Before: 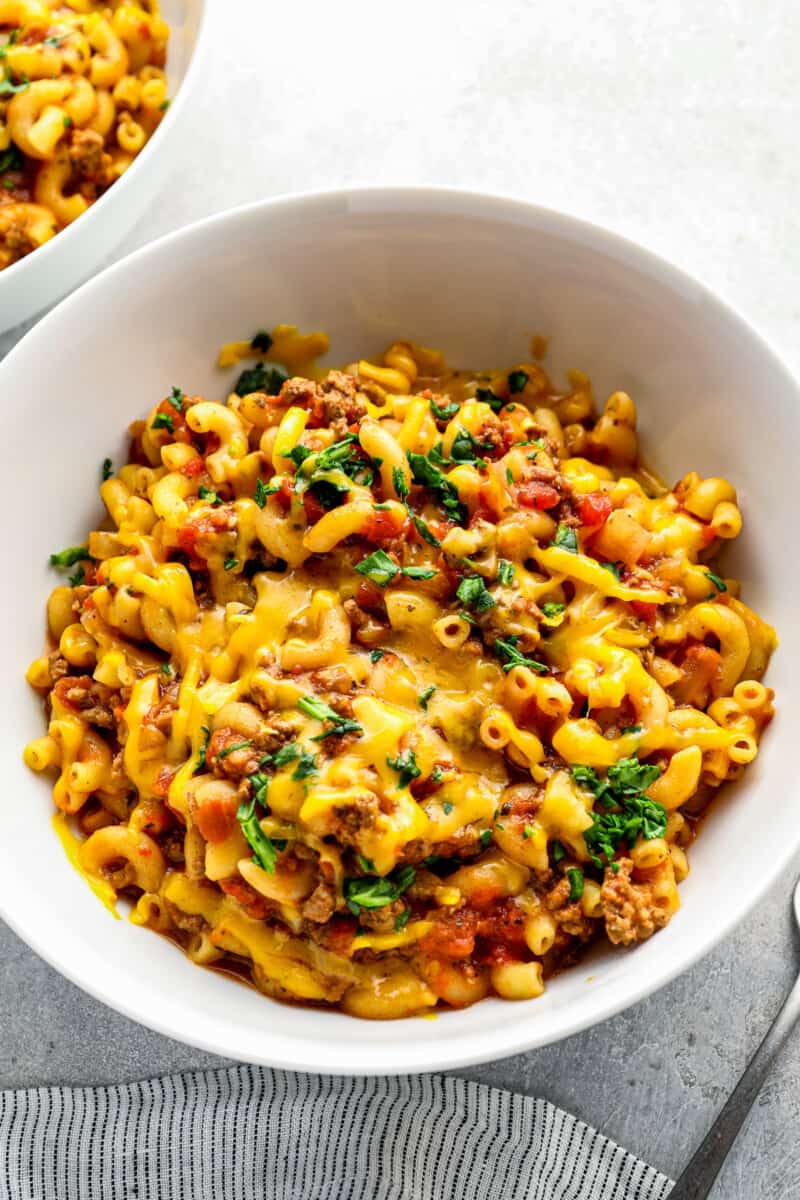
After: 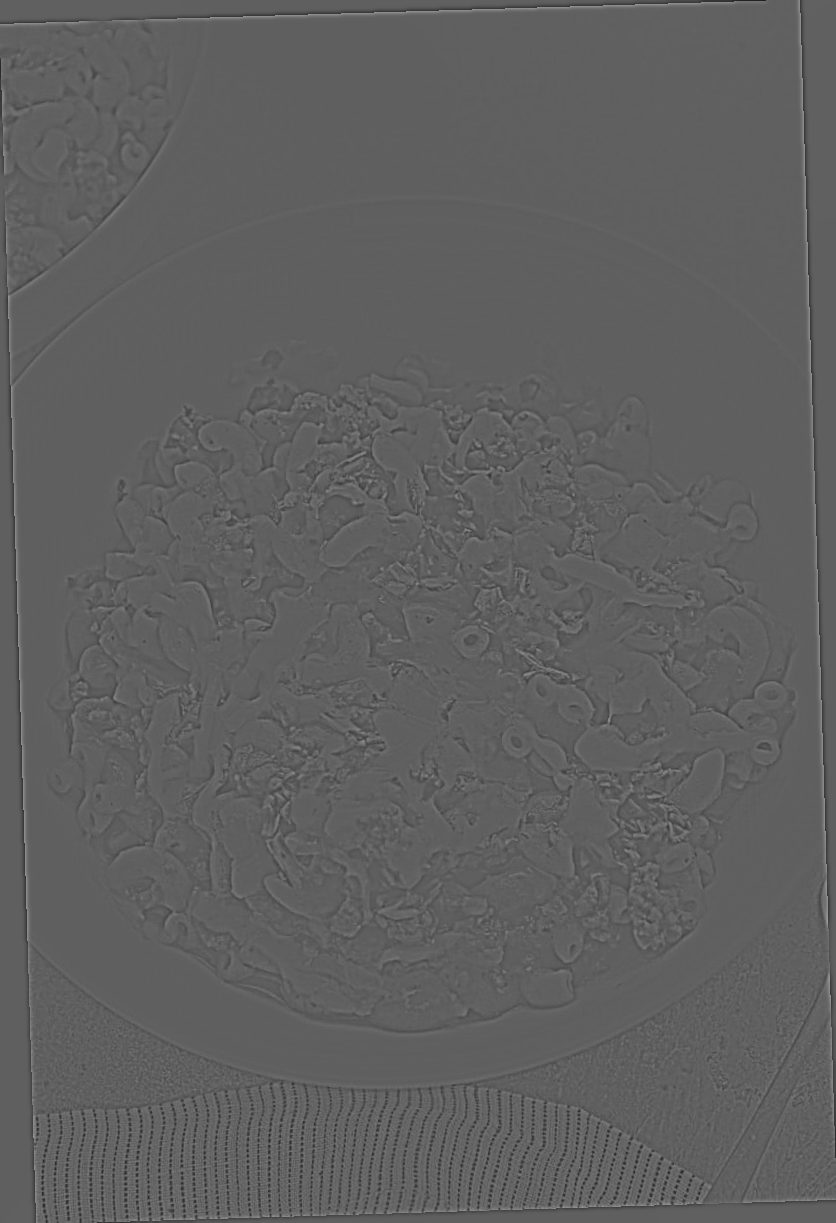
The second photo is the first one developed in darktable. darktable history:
tone equalizer: on, module defaults
contrast brightness saturation: brightness -0.2, saturation 0.08
levels: levels [0, 0.476, 0.951]
local contrast: detail 130%
shadows and highlights: shadows 29.61, highlights -30.47, low approximation 0.01, soften with gaussian
highpass: sharpness 5.84%, contrast boost 8.44%
white balance: red 0.954, blue 1.079
rotate and perspective: rotation -1.75°, automatic cropping off
